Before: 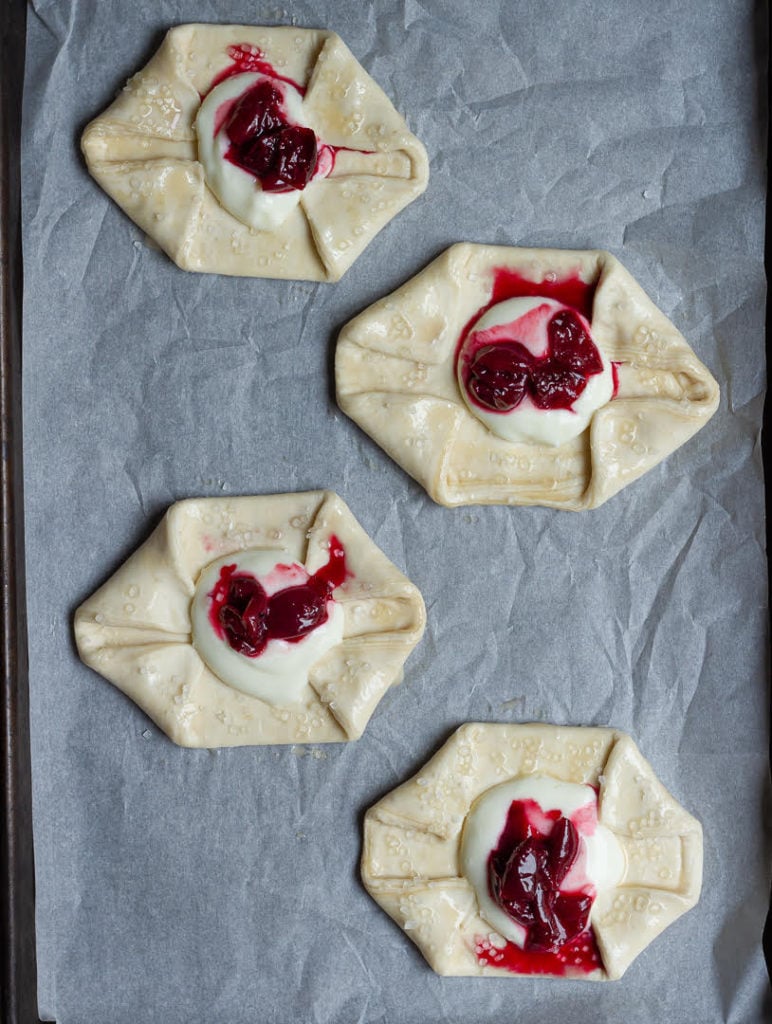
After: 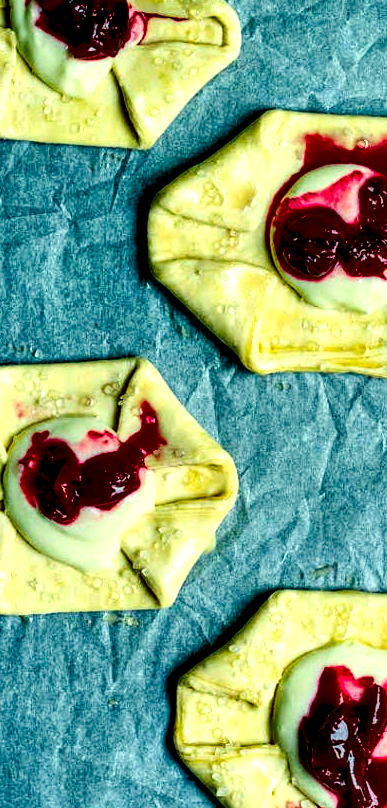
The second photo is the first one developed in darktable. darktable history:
contrast brightness saturation: contrast 0.265, brightness 0.012, saturation 0.876
color correction: highlights a* 1.37, highlights b* 17.73
crop and rotate: angle 0.015°, left 24.41%, top 13.041%, right 25.362%, bottom 8.008%
local contrast: shadows 168%, detail 224%
color balance rgb: power › chroma 2.131%, power › hue 166.12°, perceptual saturation grading › global saturation 19.563%, global vibrance 34.922%
